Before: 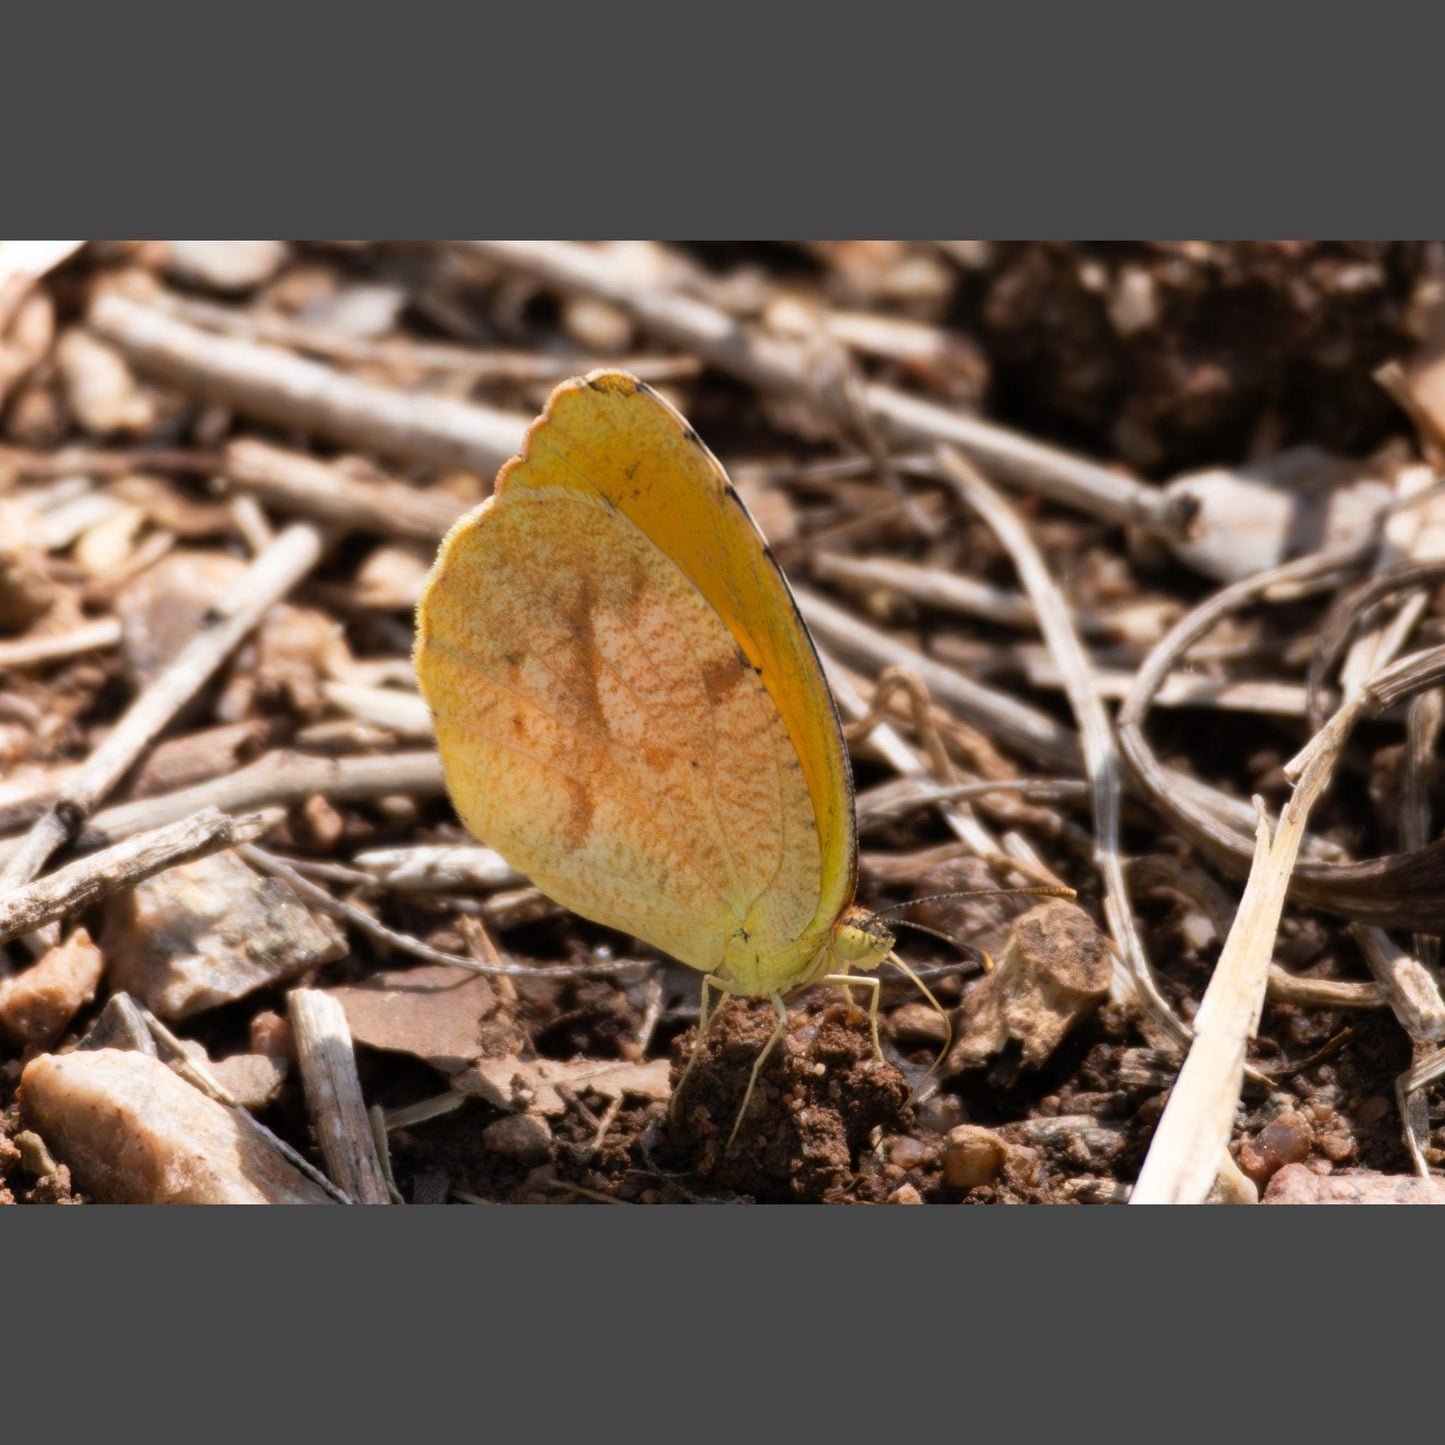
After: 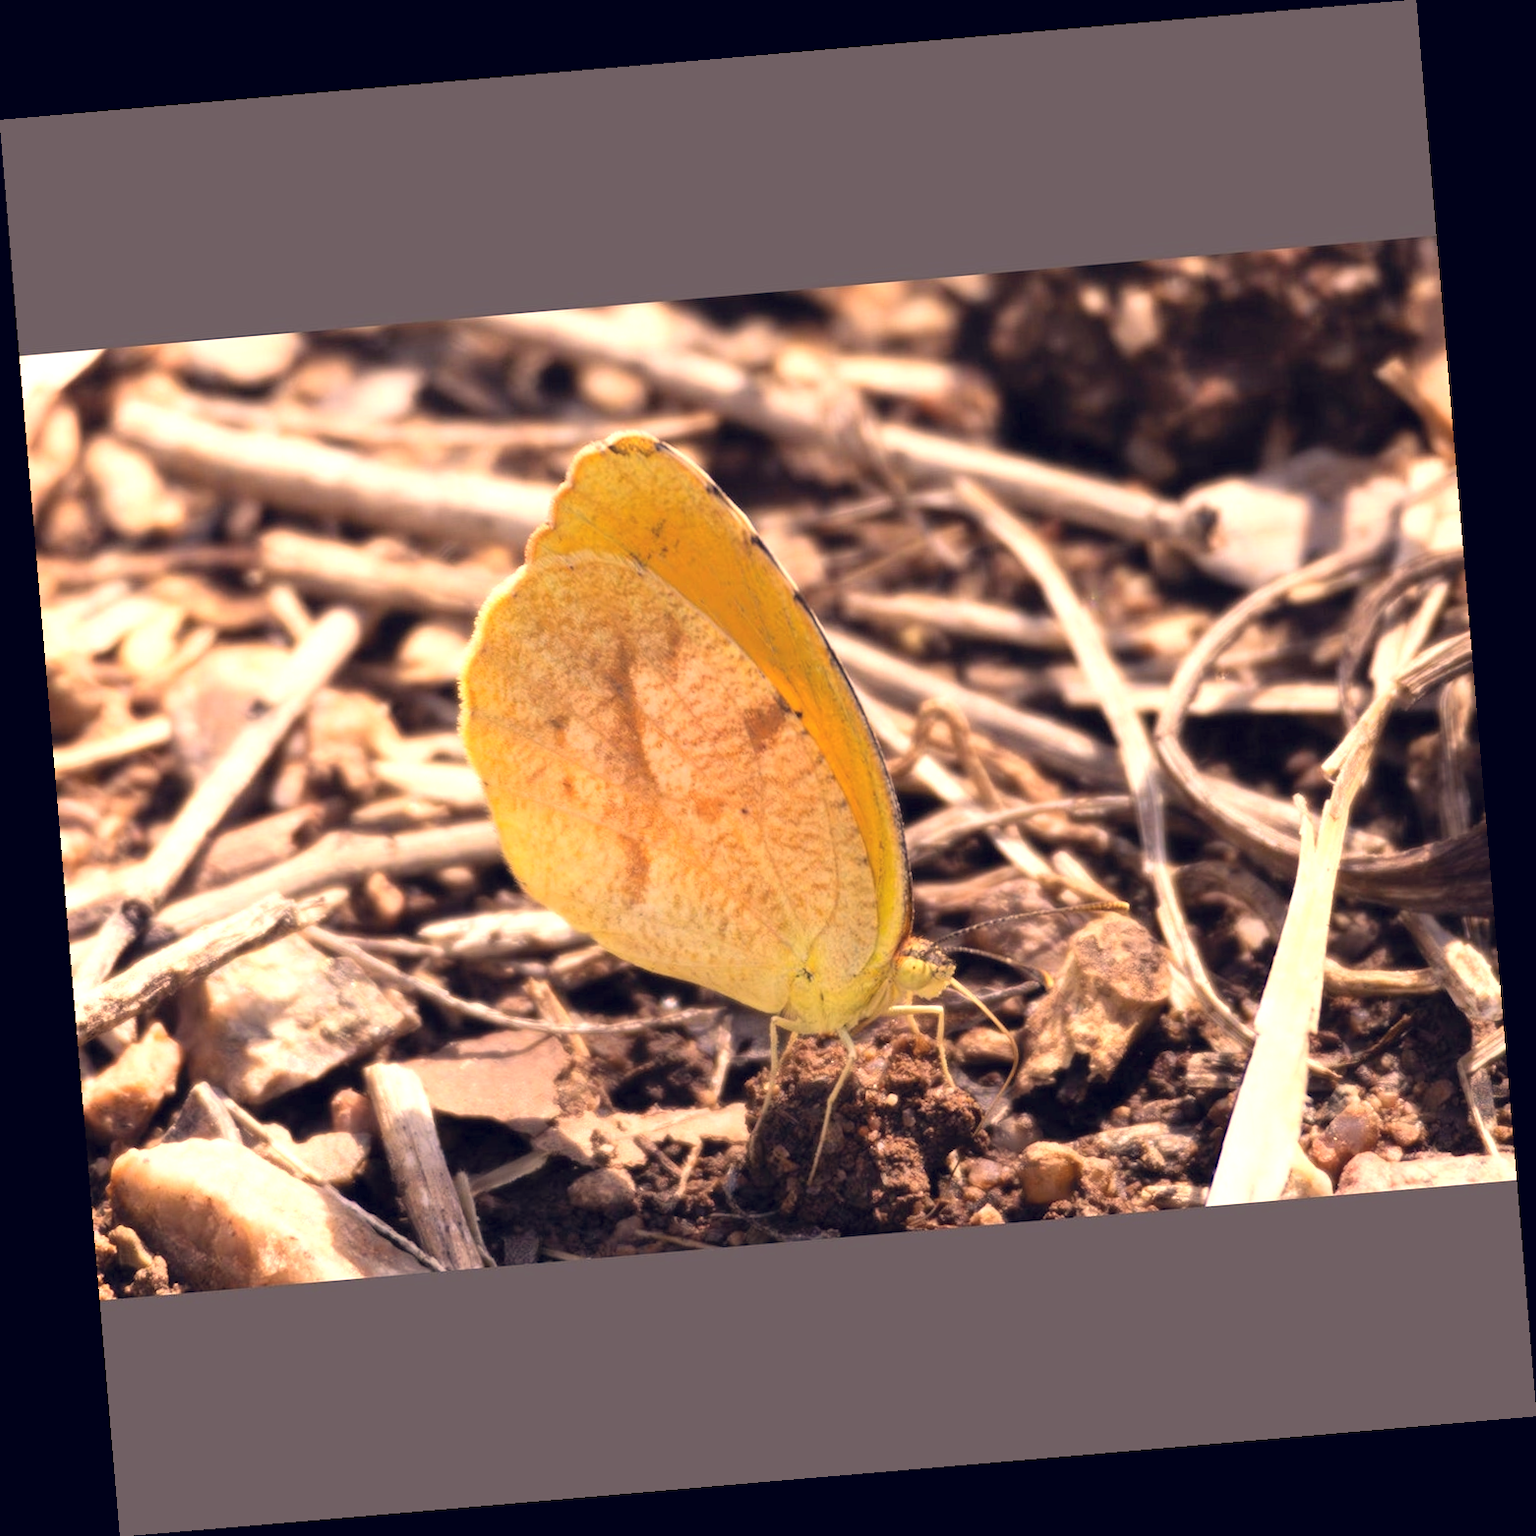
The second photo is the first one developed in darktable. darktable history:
white balance: red 0.988, blue 1.017
rotate and perspective: rotation -4.86°, automatic cropping off
contrast brightness saturation: contrast 0.07, brightness 0.08, saturation 0.18
exposure: black level correction 0, exposure 0.7 EV, compensate exposure bias true, compensate highlight preservation false
color correction: highlights a* 19.59, highlights b* 27.49, shadows a* 3.46, shadows b* -17.28, saturation 0.73
